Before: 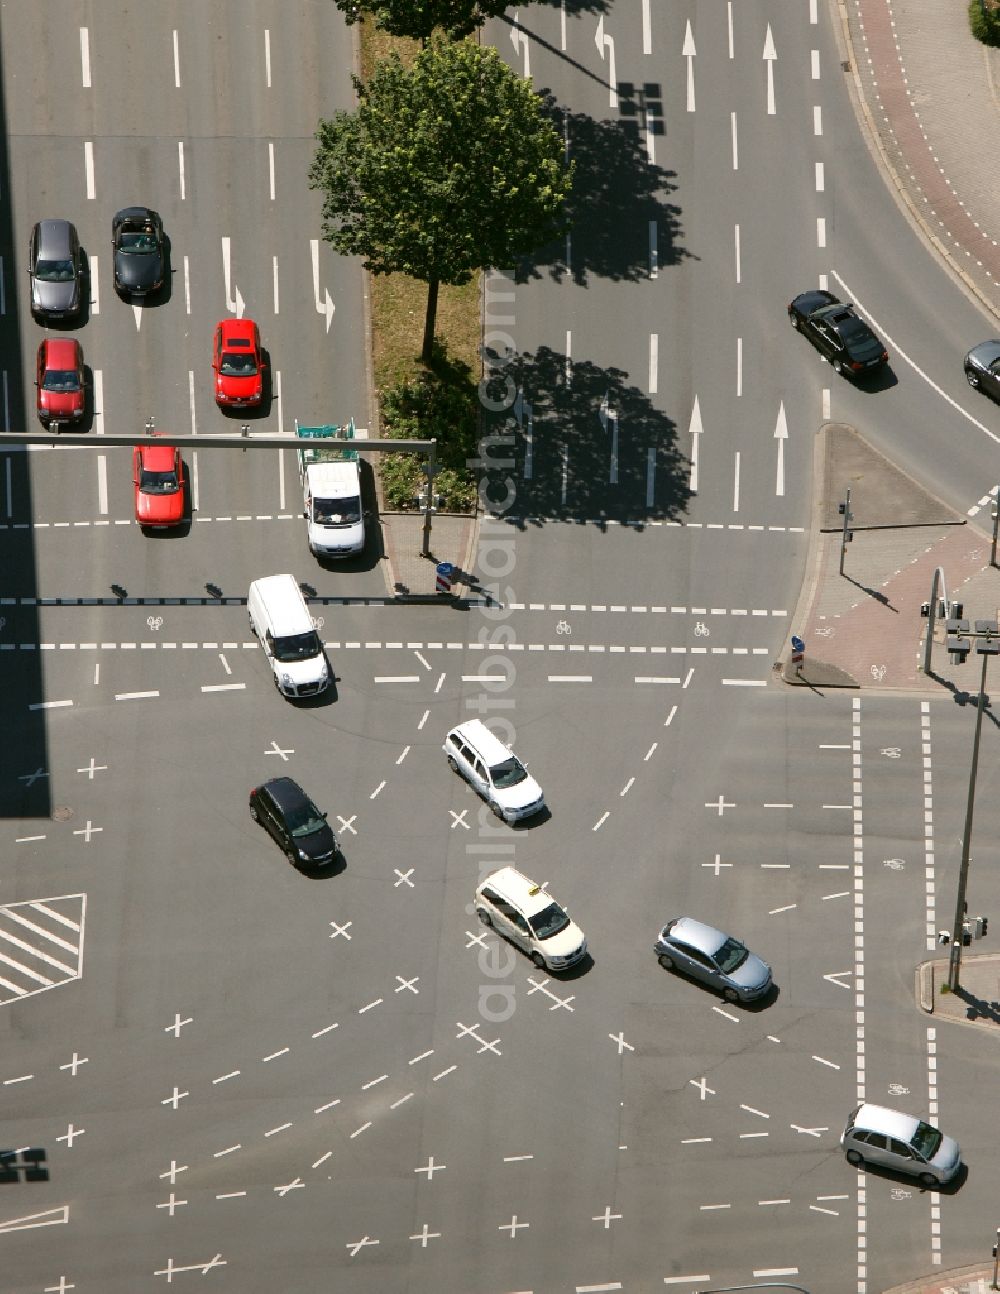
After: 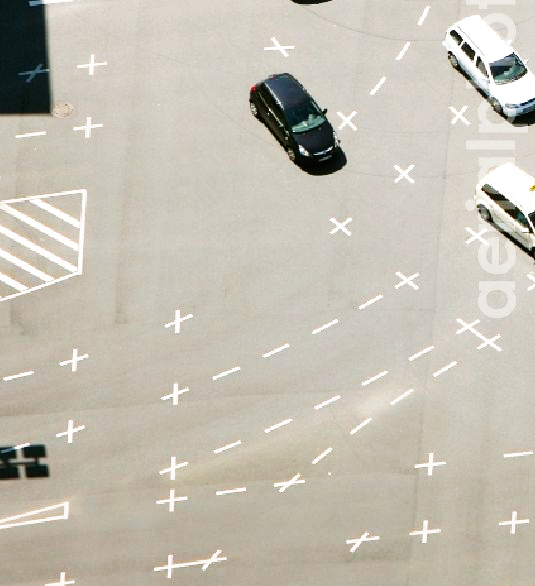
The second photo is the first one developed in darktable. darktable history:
crop and rotate: top 54.453%, right 46.448%, bottom 0.192%
base curve: curves: ch0 [(0, 0) (0.007, 0.004) (0.027, 0.03) (0.046, 0.07) (0.207, 0.54) (0.442, 0.872) (0.673, 0.972) (1, 1)], preserve colors none
